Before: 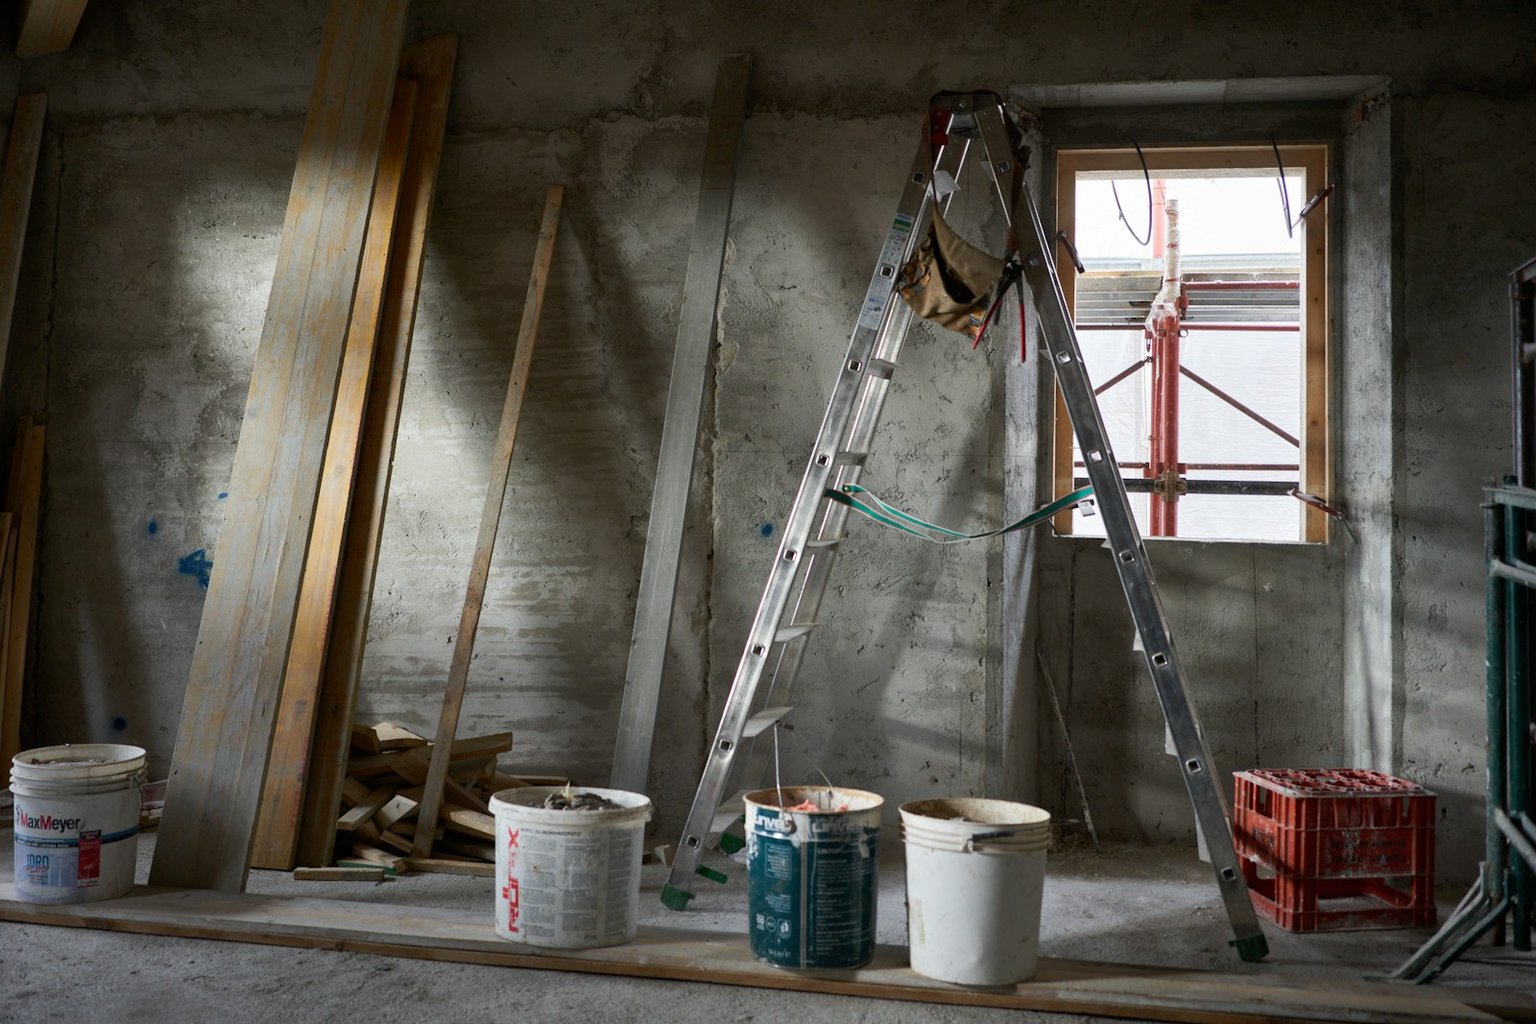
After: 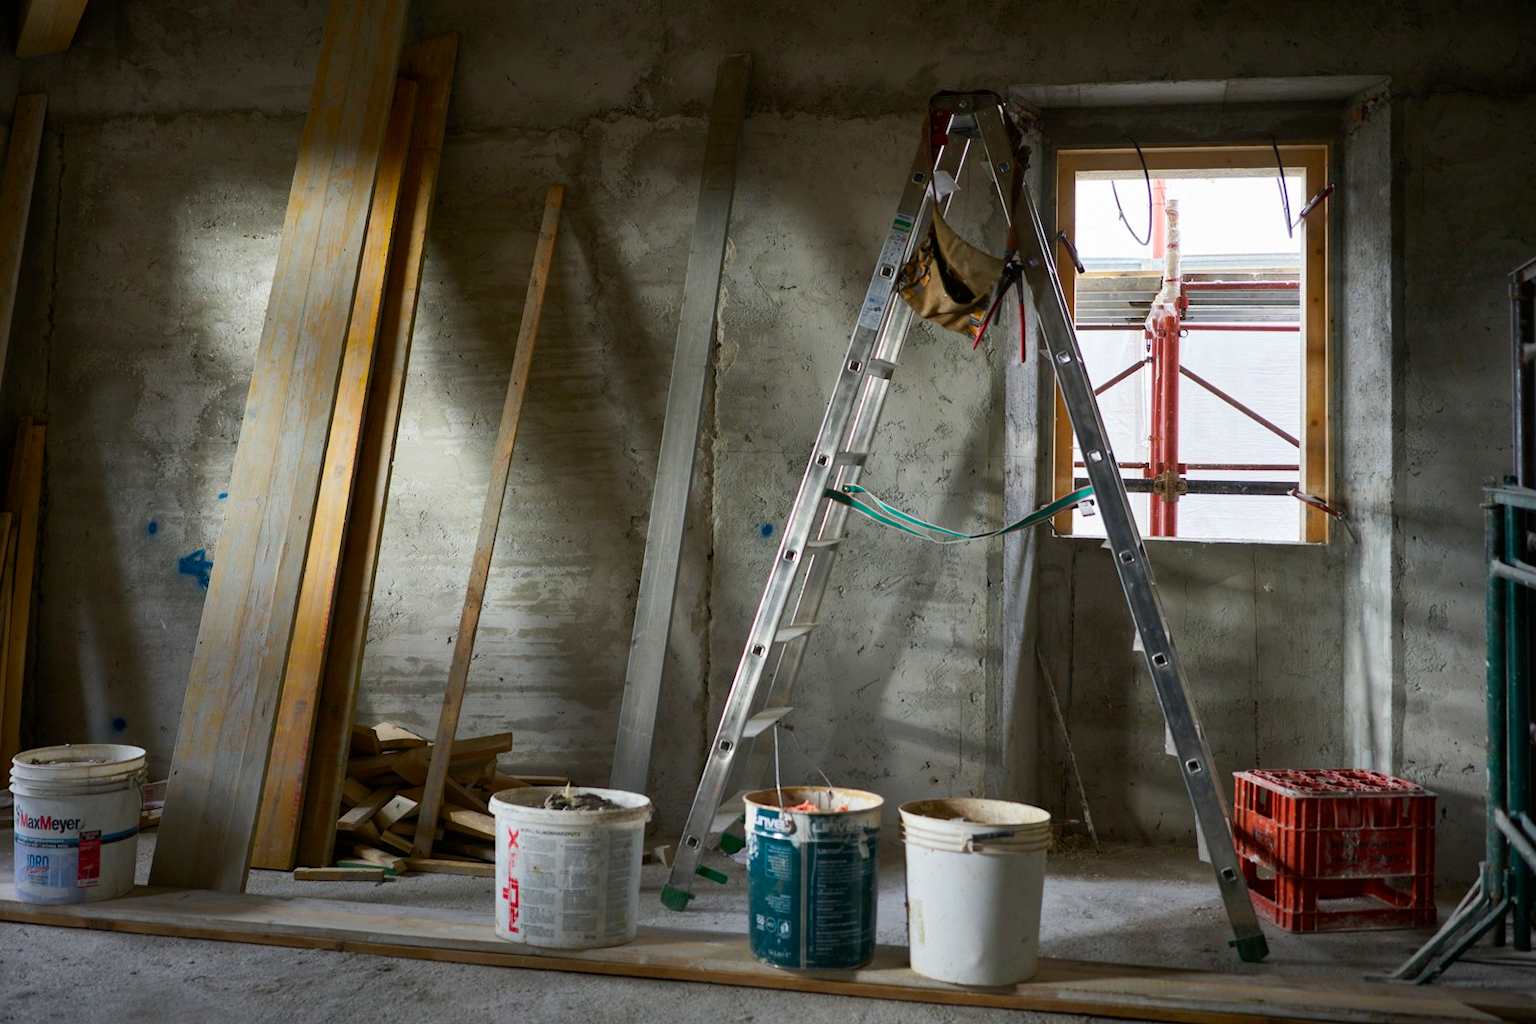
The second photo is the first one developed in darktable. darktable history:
color balance rgb: perceptual saturation grading › global saturation 25%, global vibrance 20%
